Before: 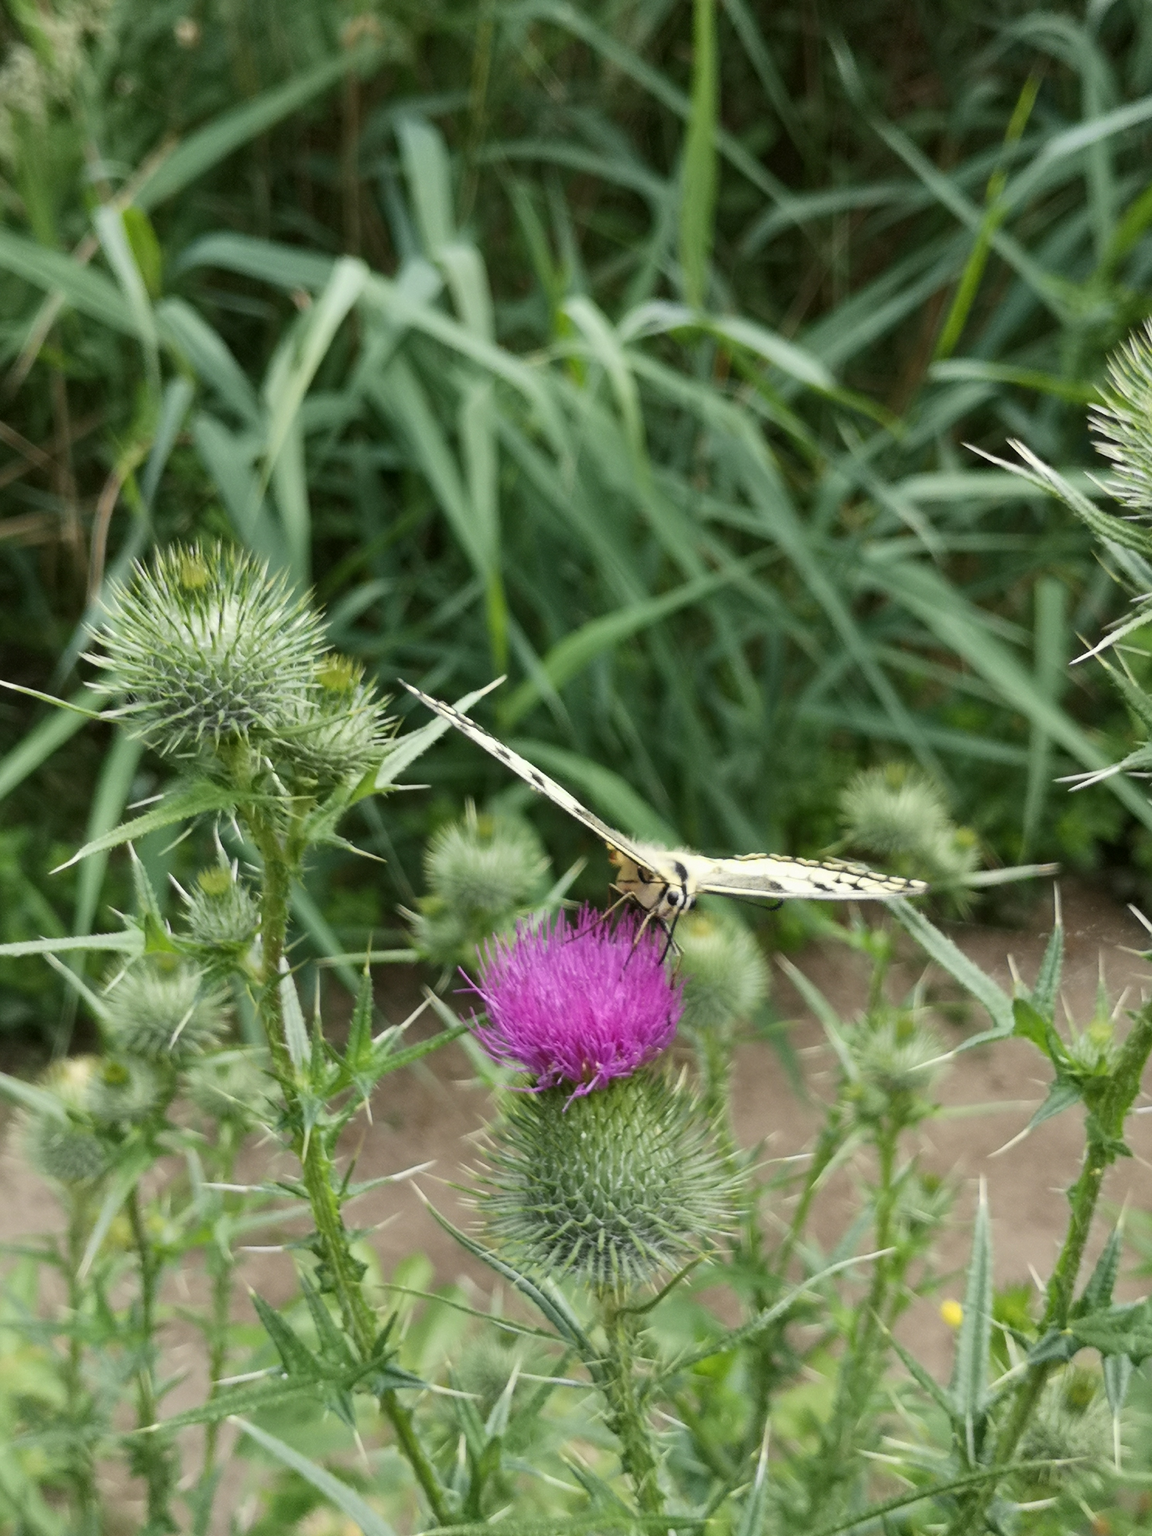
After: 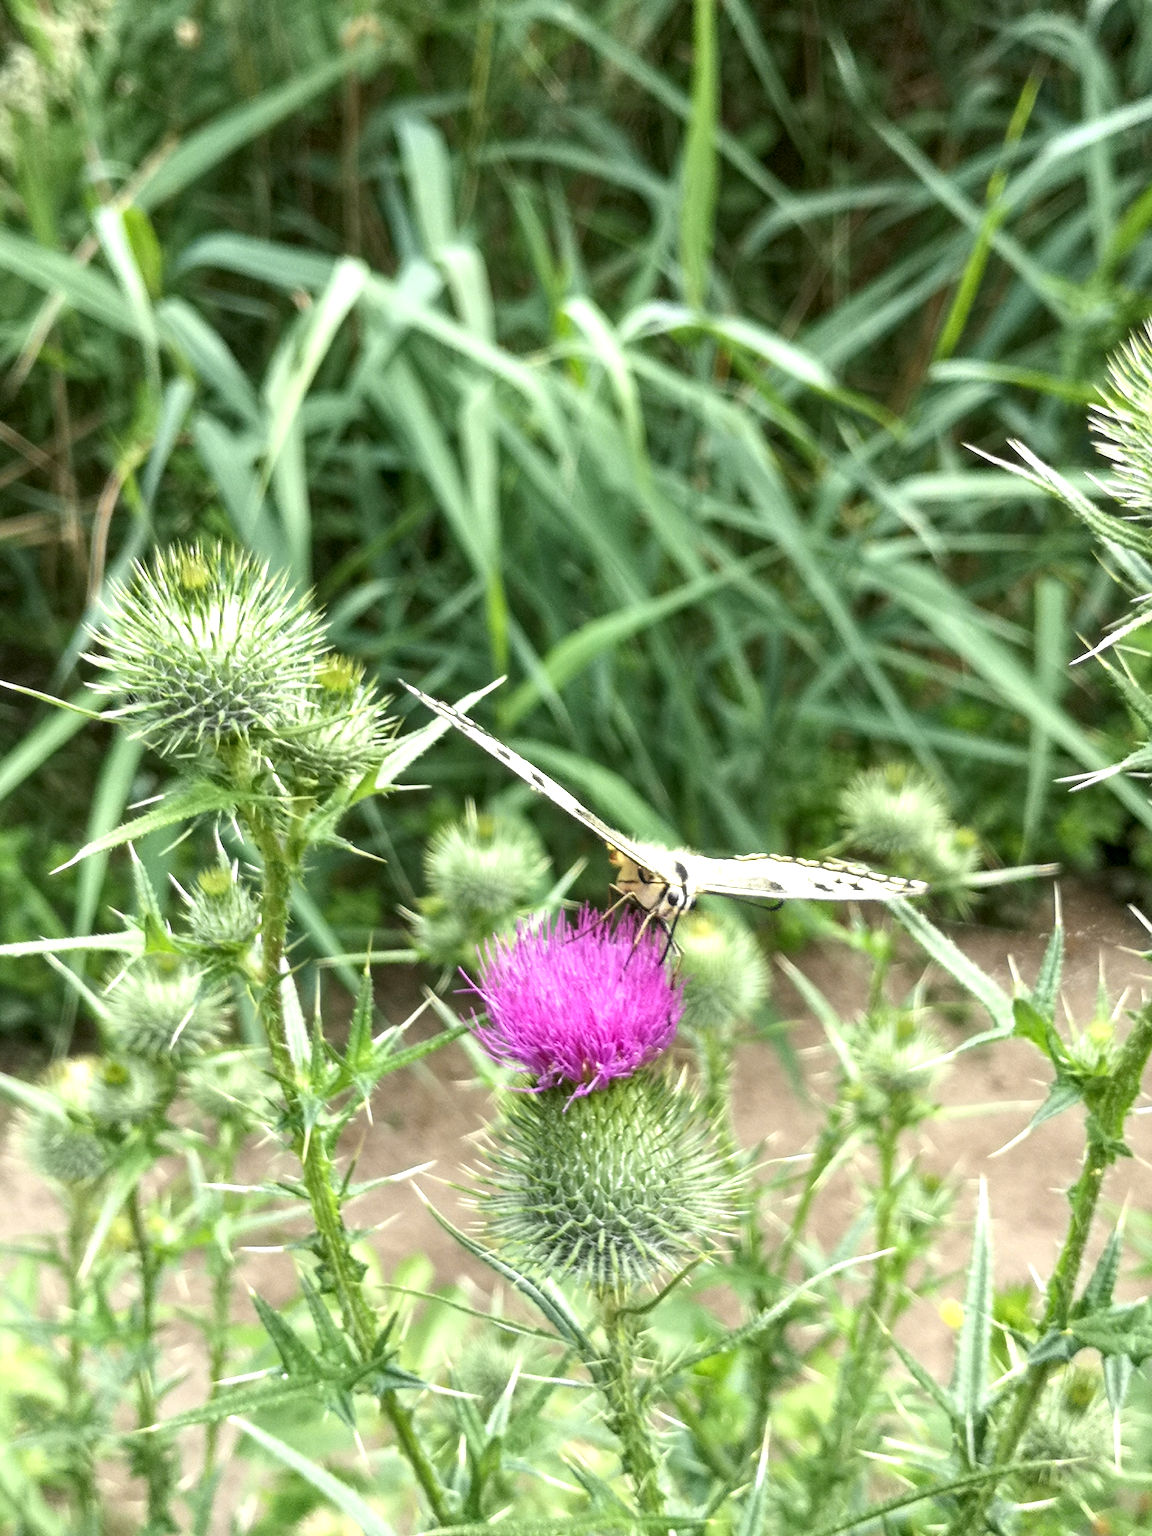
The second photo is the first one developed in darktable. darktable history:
exposure: black level correction 0.001, exposure 0.955 EV, compensate exposure bias true, compensate highlight preservation false
local contrast: on, module defaults
